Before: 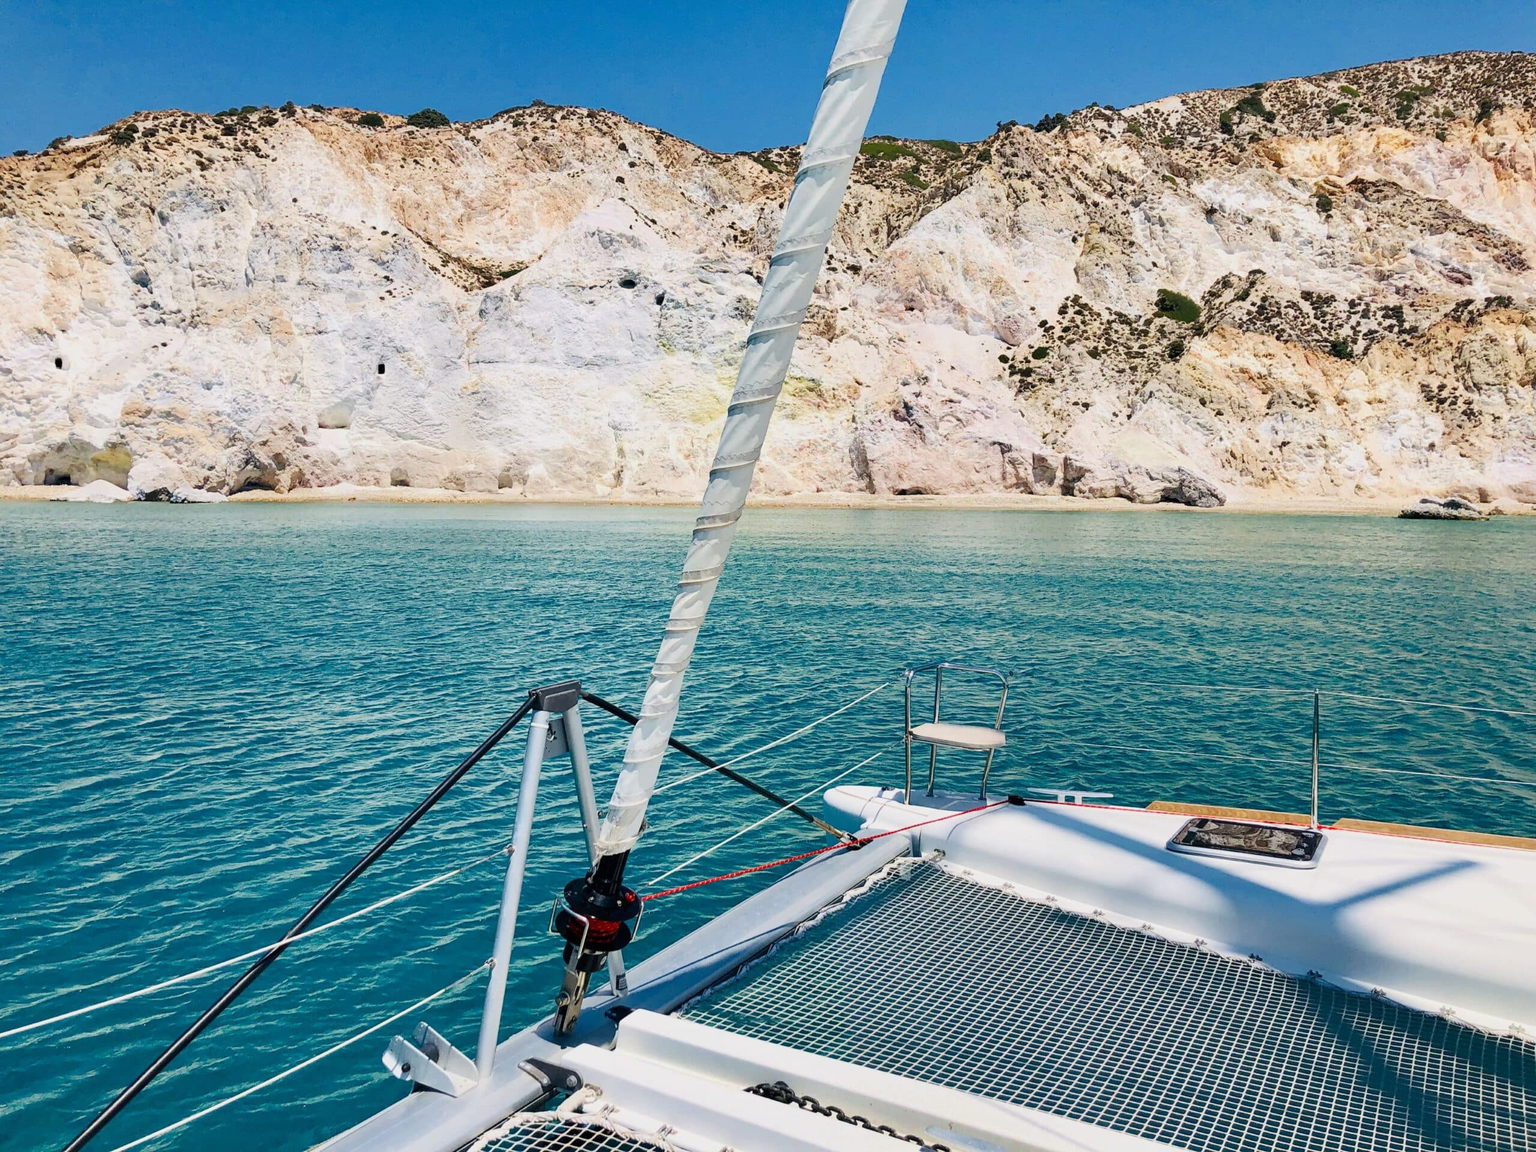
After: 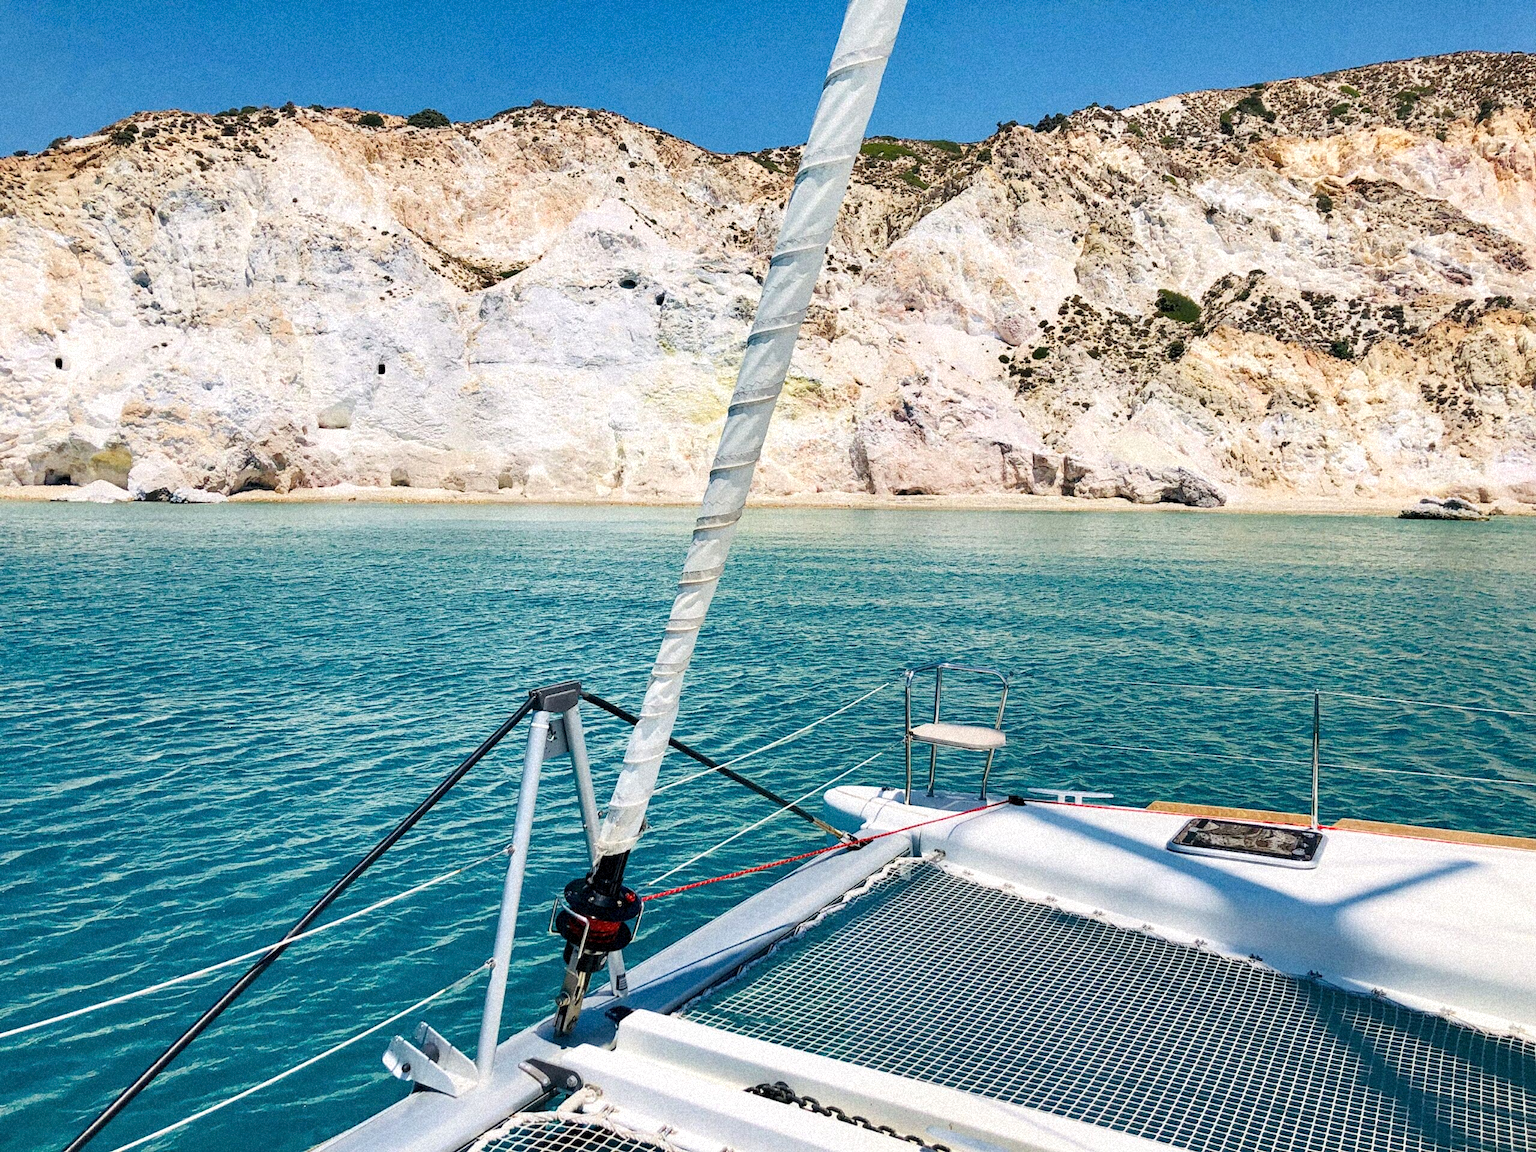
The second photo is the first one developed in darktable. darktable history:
exposure: exposure 0.2 EV, compensate highlight preservation false
local contrast: highlights 100%, shadows 100%, detail 120%, midtone range 0.2
grain: strength 35%, mid-tones bias 0%
